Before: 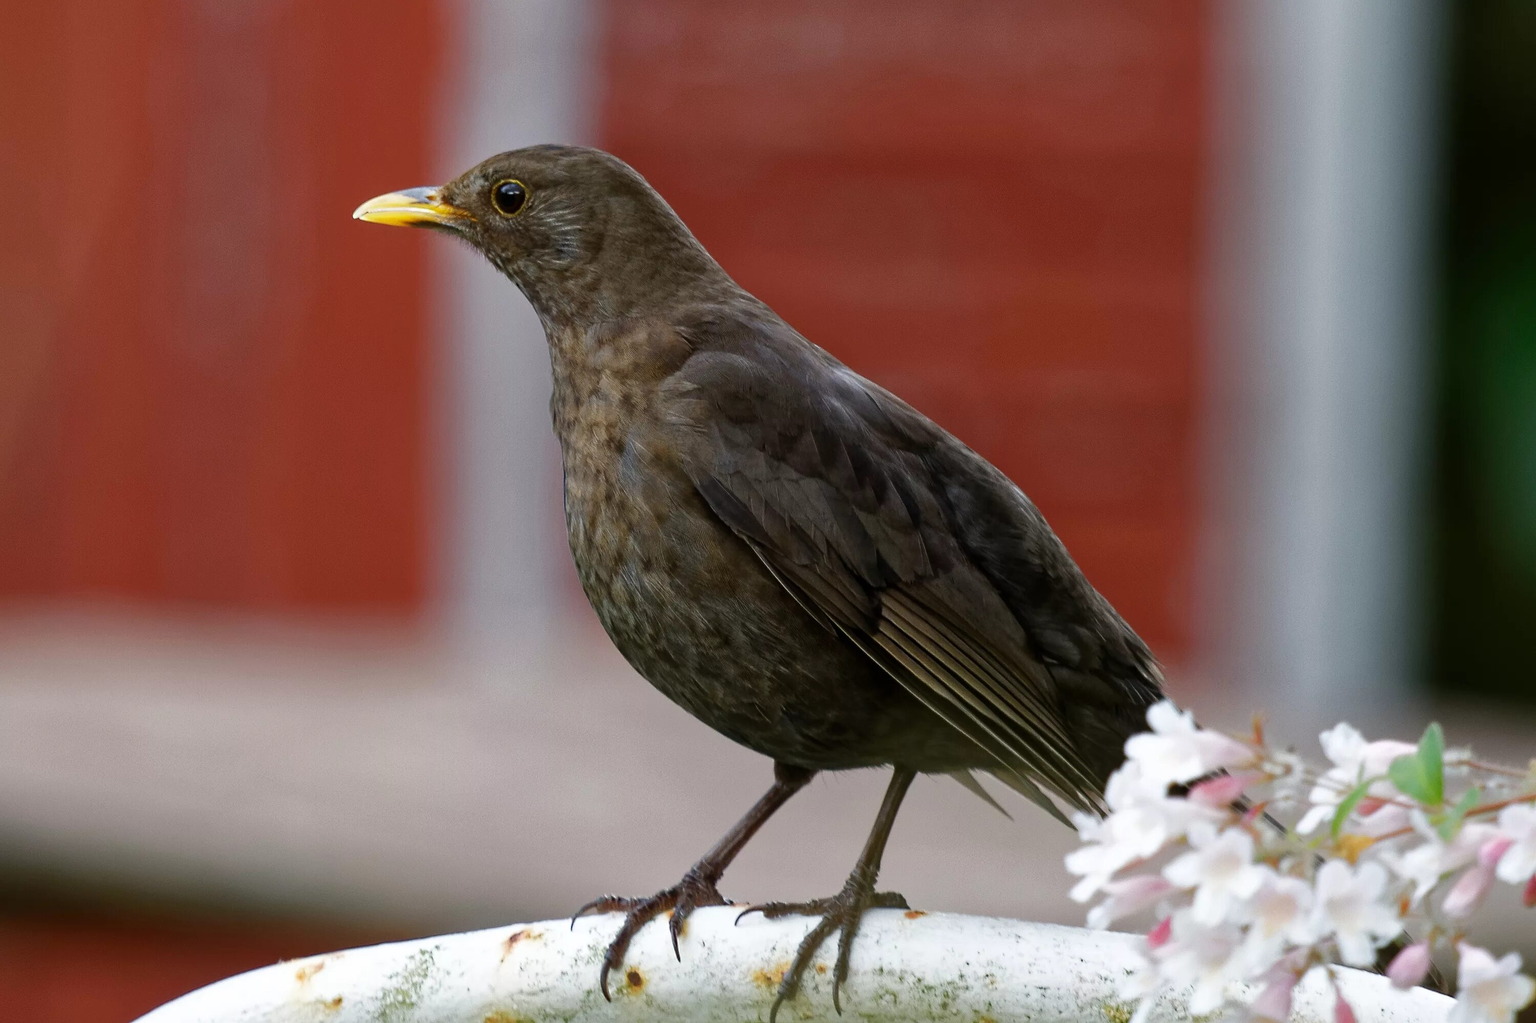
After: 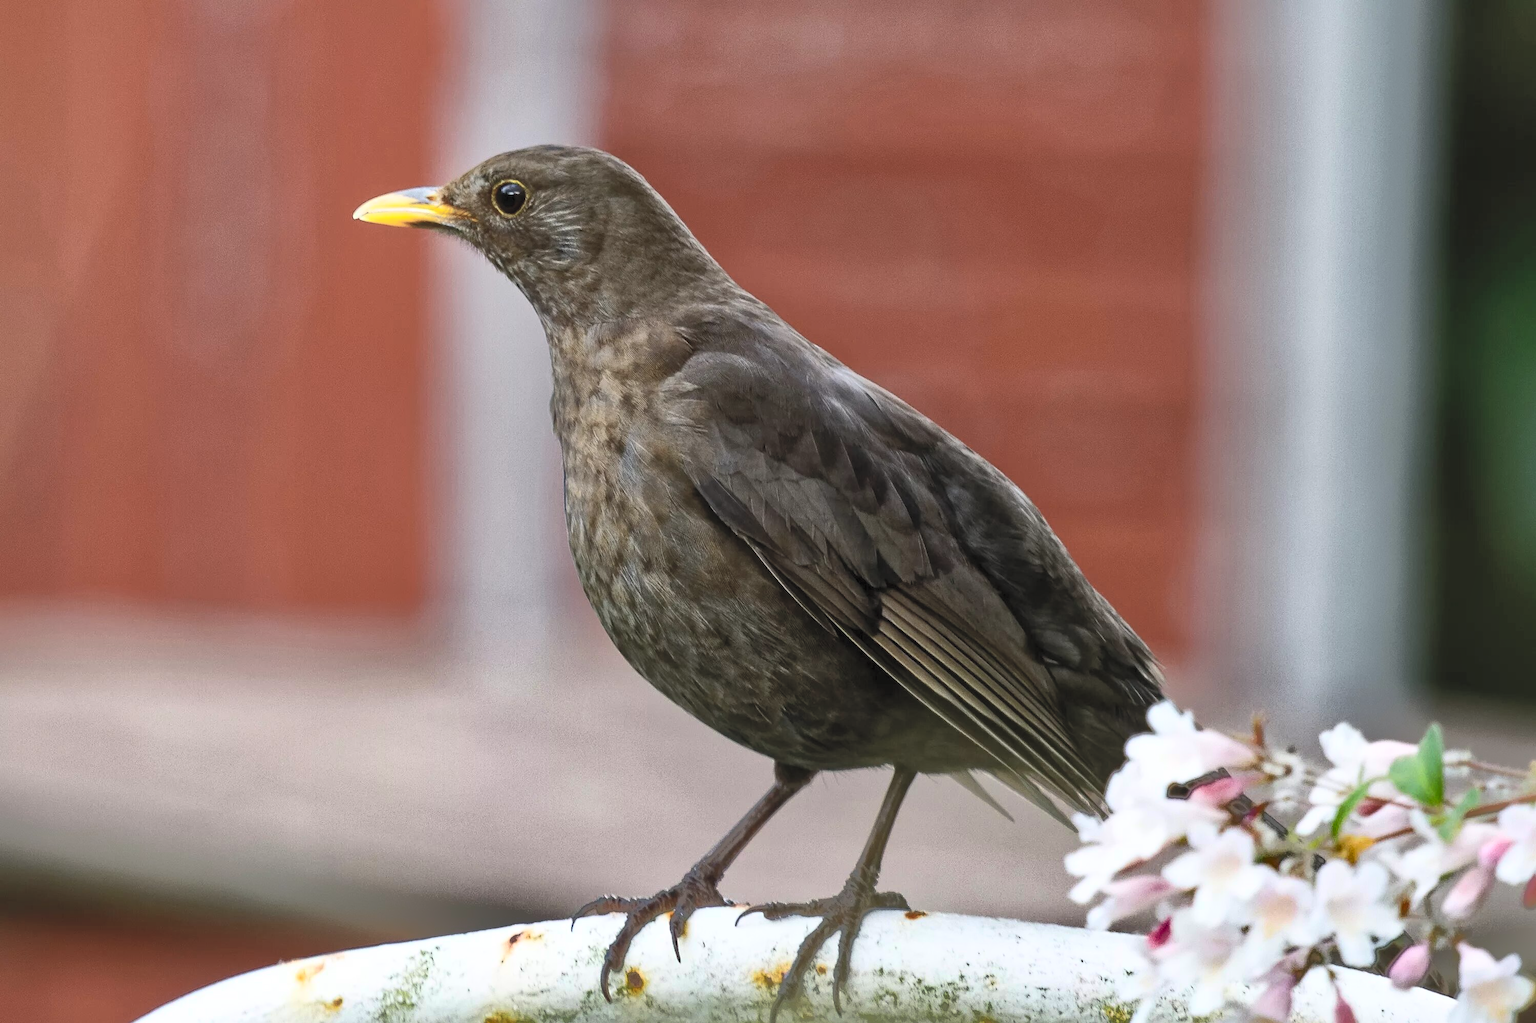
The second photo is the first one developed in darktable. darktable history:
shadows and highlights: shadows 39.05, highlights -74.28
contrast brightness saturation: contrast 0.435, brightness 0.557, saturation -0.184
